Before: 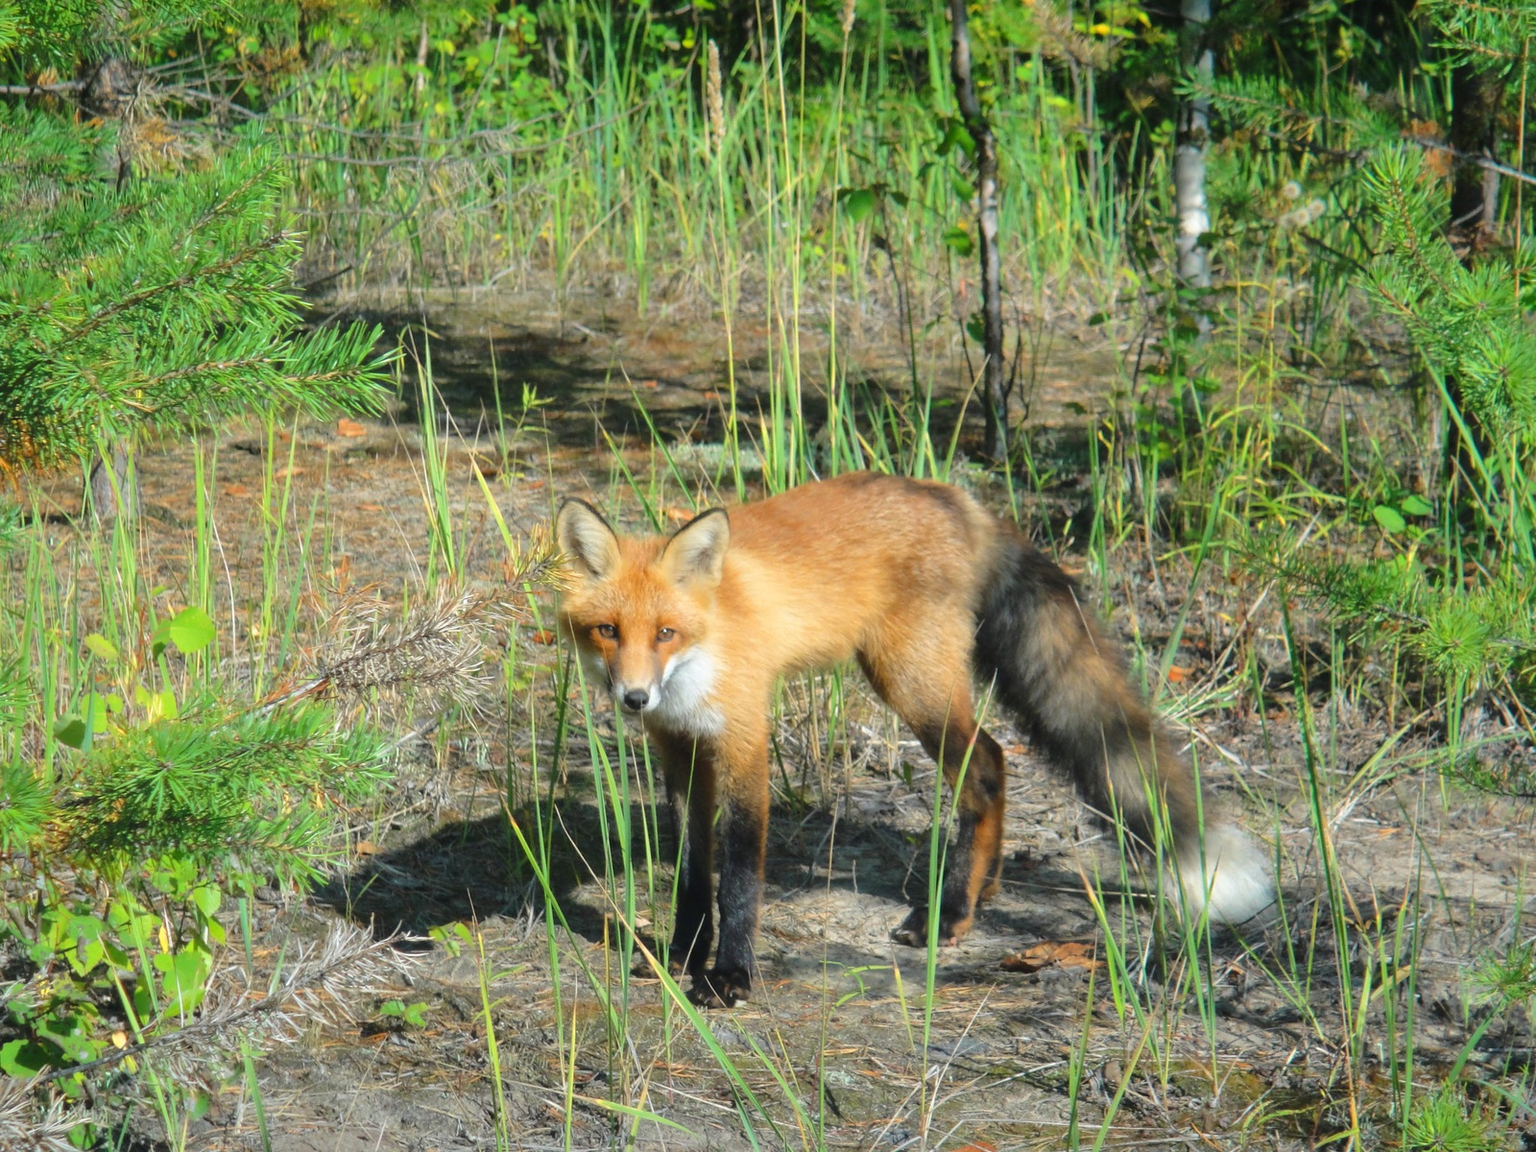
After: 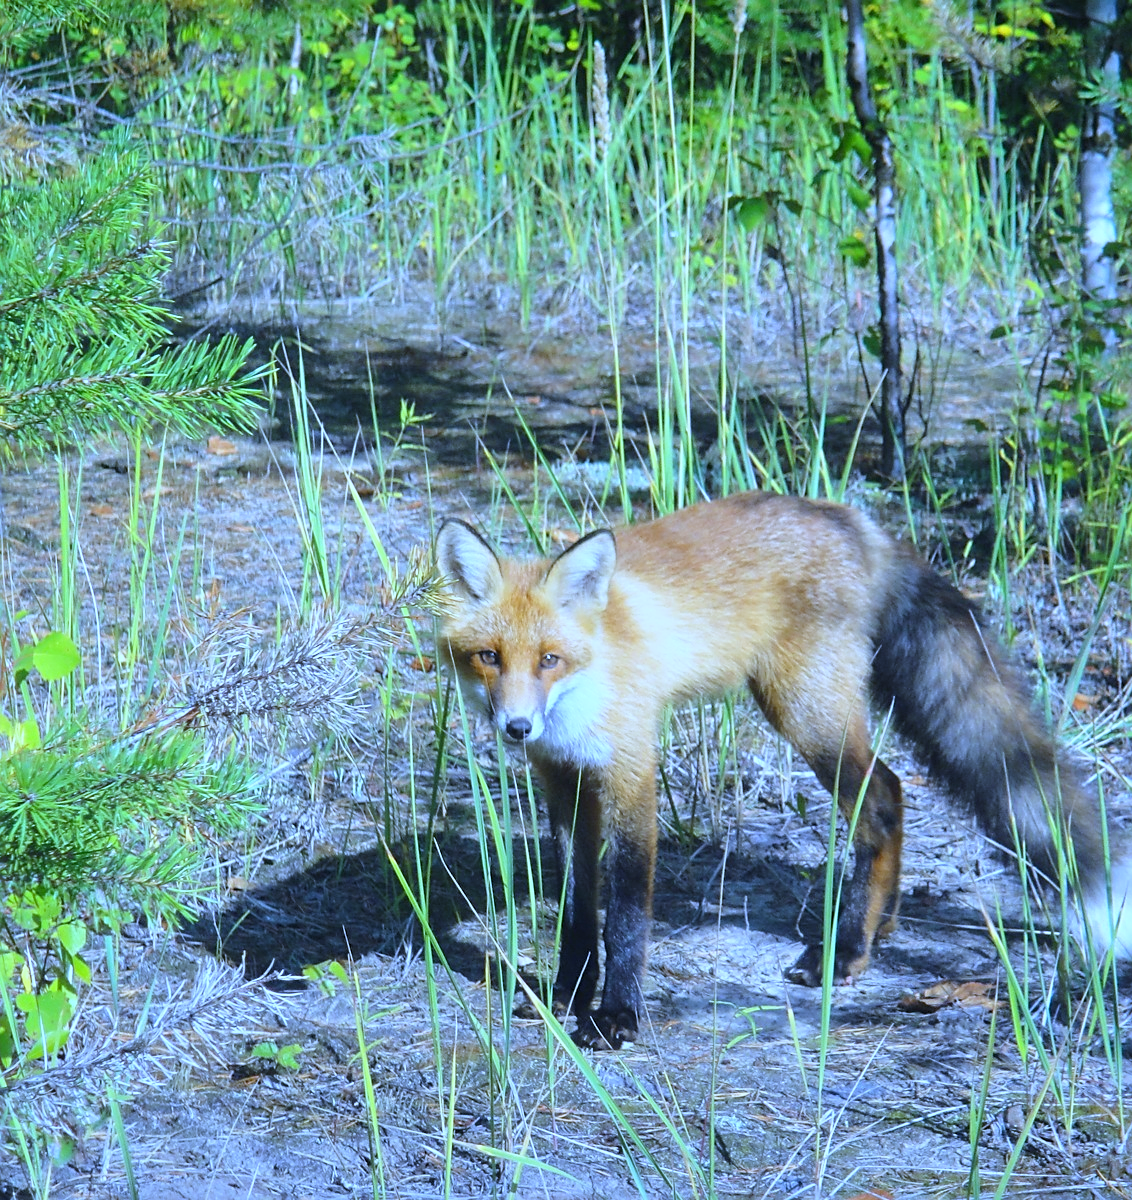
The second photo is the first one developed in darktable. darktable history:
sharpen: on, module defaults
crop and rotate: left 9.061%, right 20.142%
white balance: red 0.766, blue 1.537
base curve: curves: ch0 [(0, 0) (0.666, 0.806) (1, 1)]
